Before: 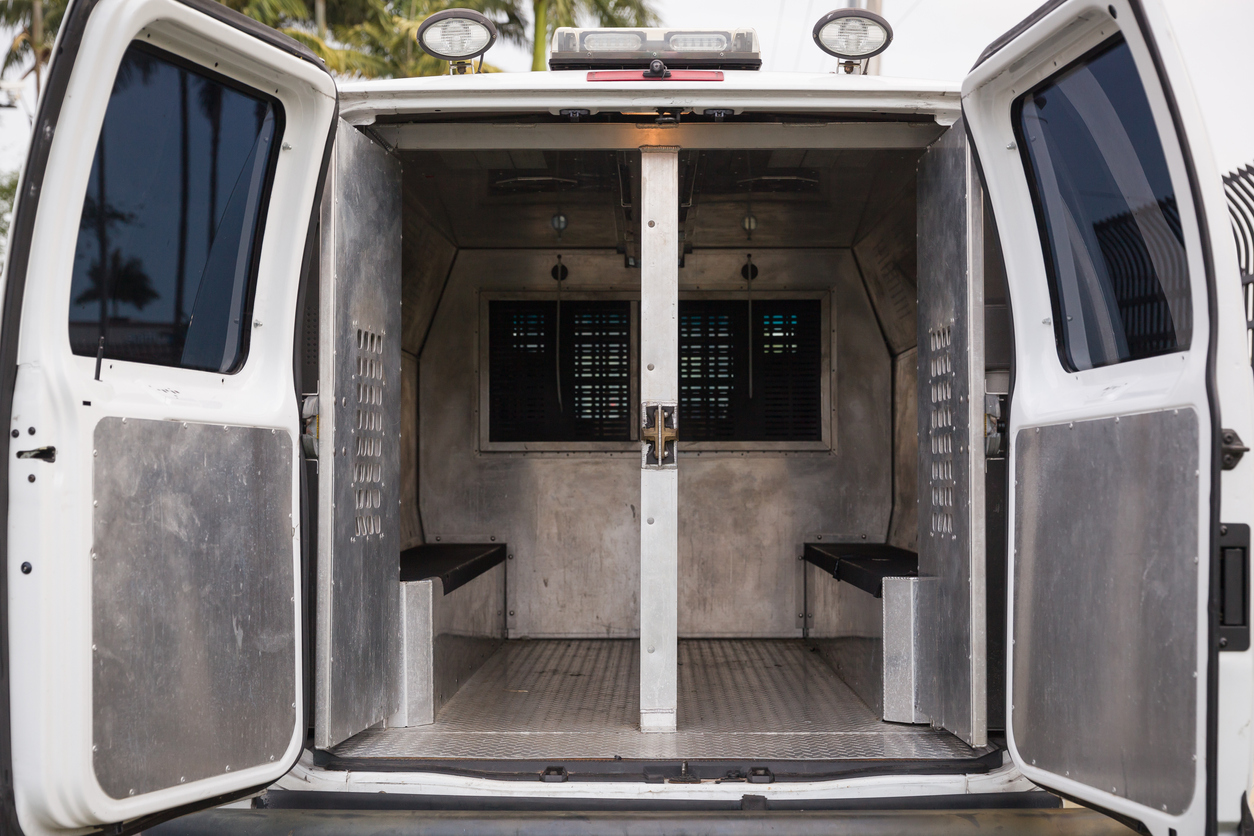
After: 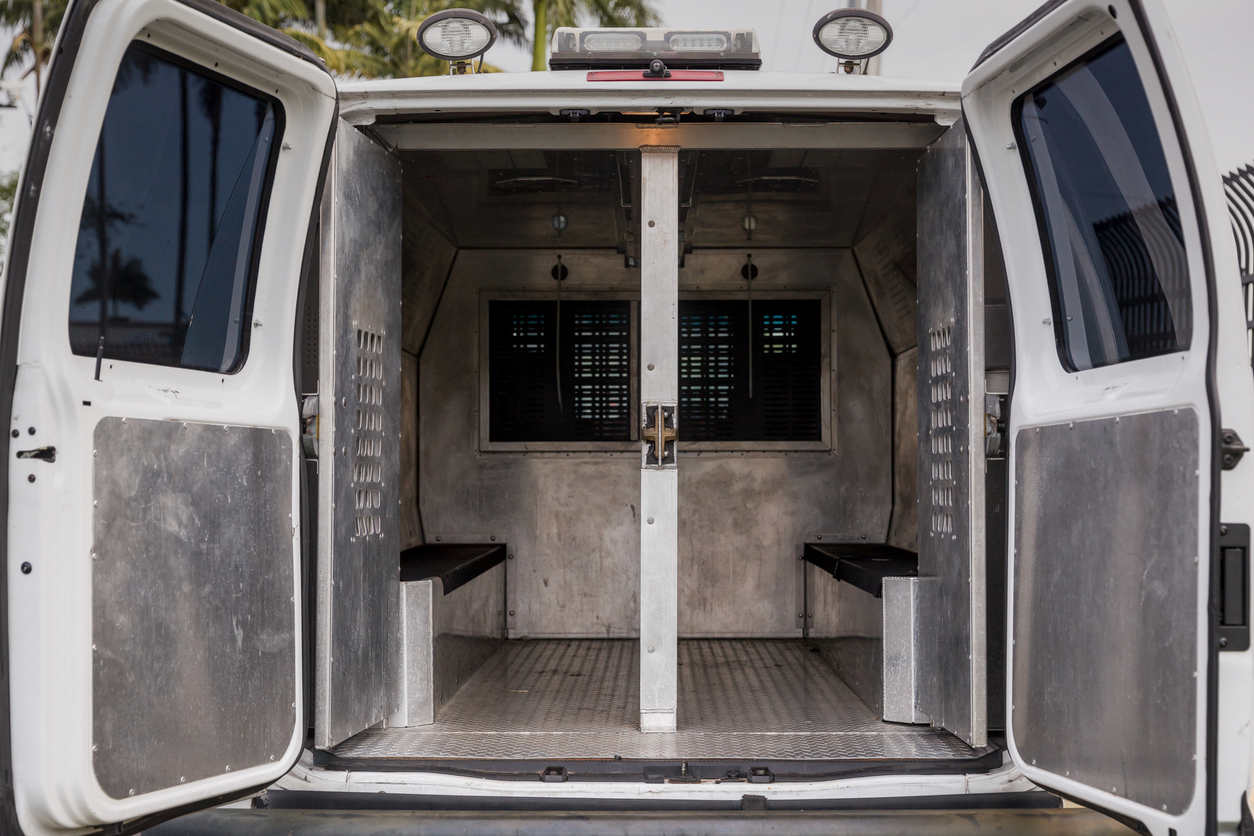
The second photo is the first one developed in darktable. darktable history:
local contrast: on, module defaults
graduated density: on, module defaults
